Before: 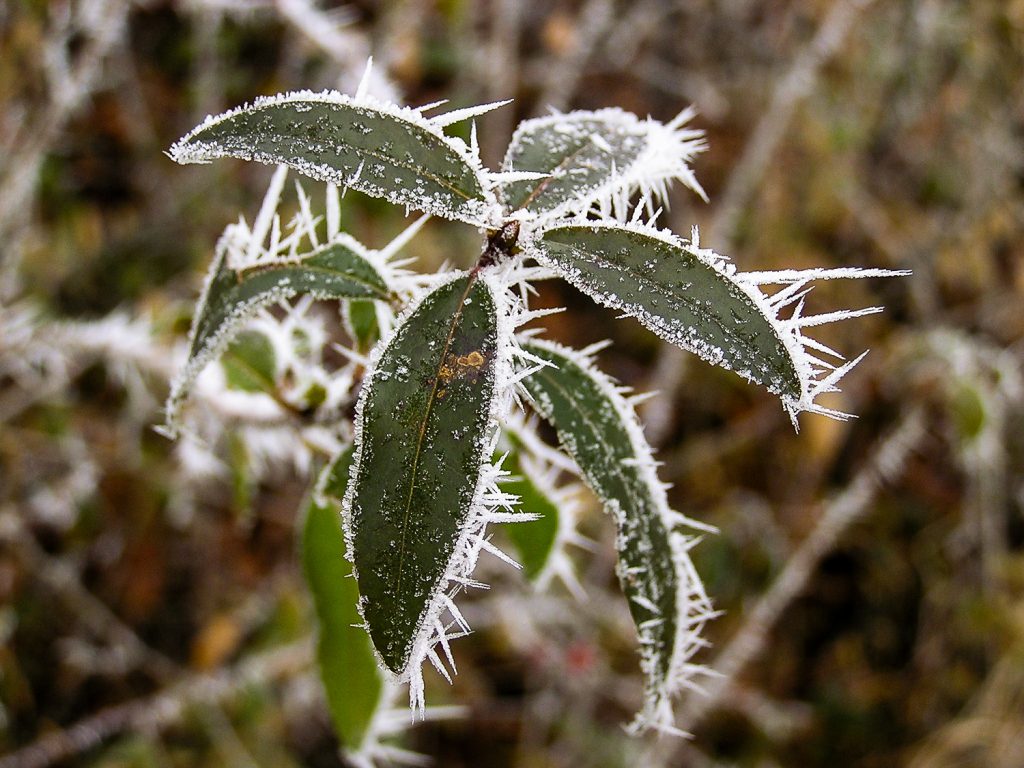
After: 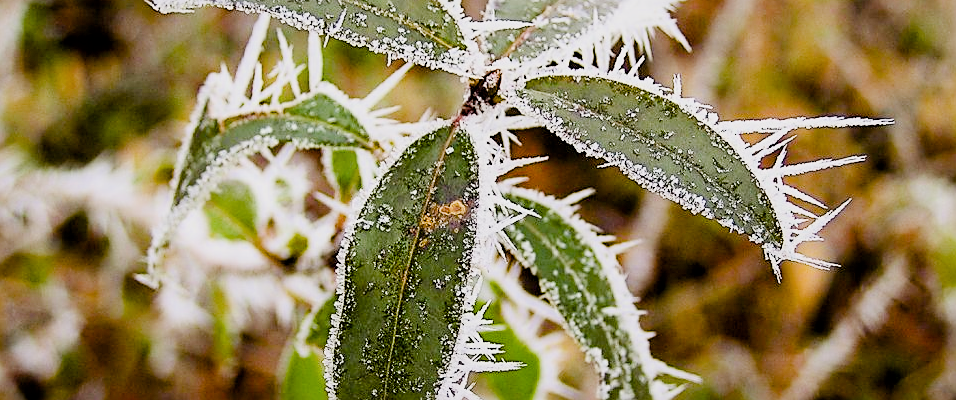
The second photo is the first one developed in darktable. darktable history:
filmic rgb: black relative exposure -6.08 EV, white relative exposure 6.97 EV, hardness 2.23
sharpen: amount 0.474
local contrast: mode bilateral grid, contrast 20, coarseness 51, detail 120%, midtone range 0.2
shadows and highlights: shadows -22.35, highlights 46.42, soften with gaussian
exposure: black level correction 0, exposure 1.2 EV, compensate exposure bias true, compensate highlight preservation false
color balance rgb: highlights gain › chroma 0.199%, highlights gain › hue 330.95°, perceptual saturation grading › global saturation 20%, perceptual saturation grading › highlights -14.411%, perceptual saturation grading › shadows 49.482%
crop: left 1.781%, top 19.736%, right 4.823%, bottom 28.159%
